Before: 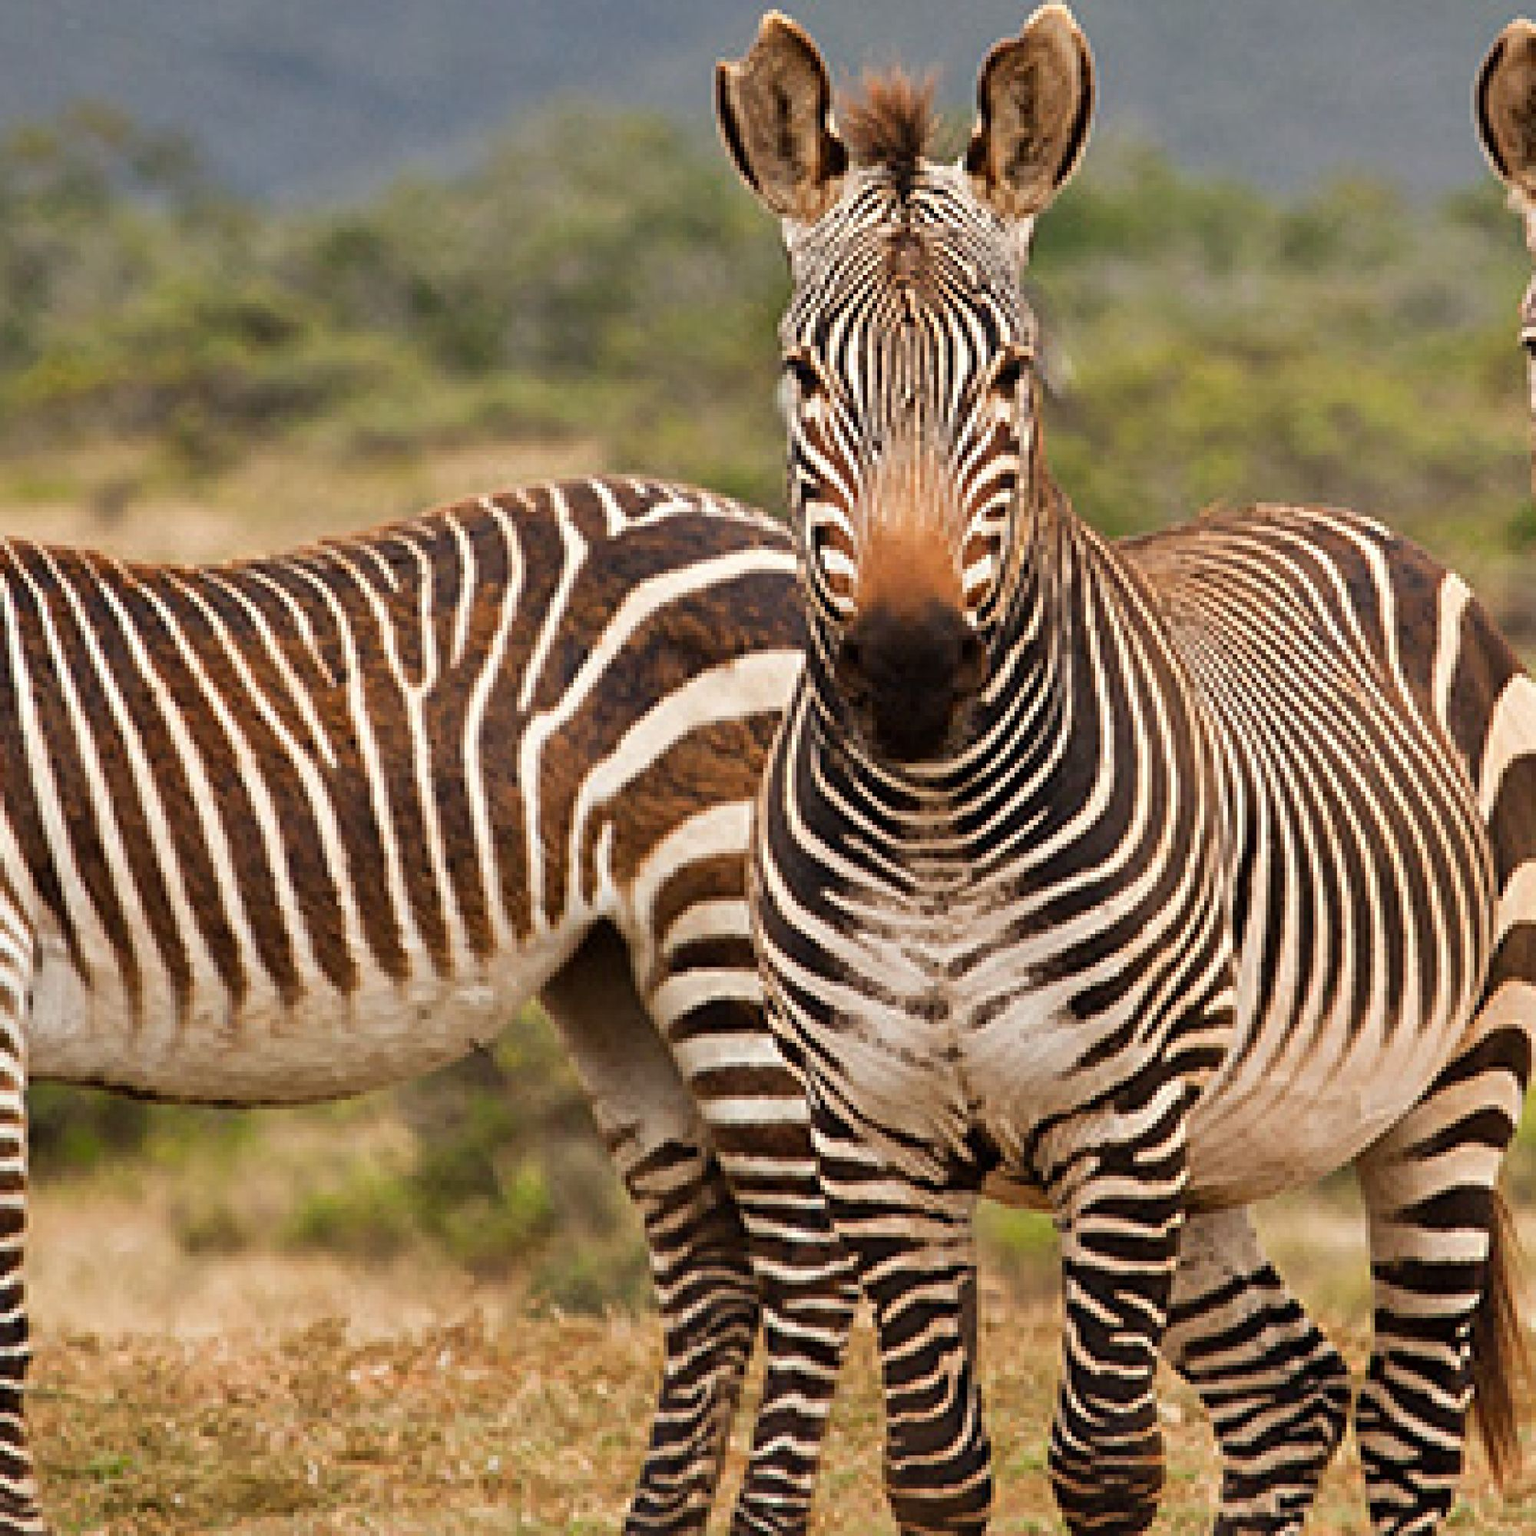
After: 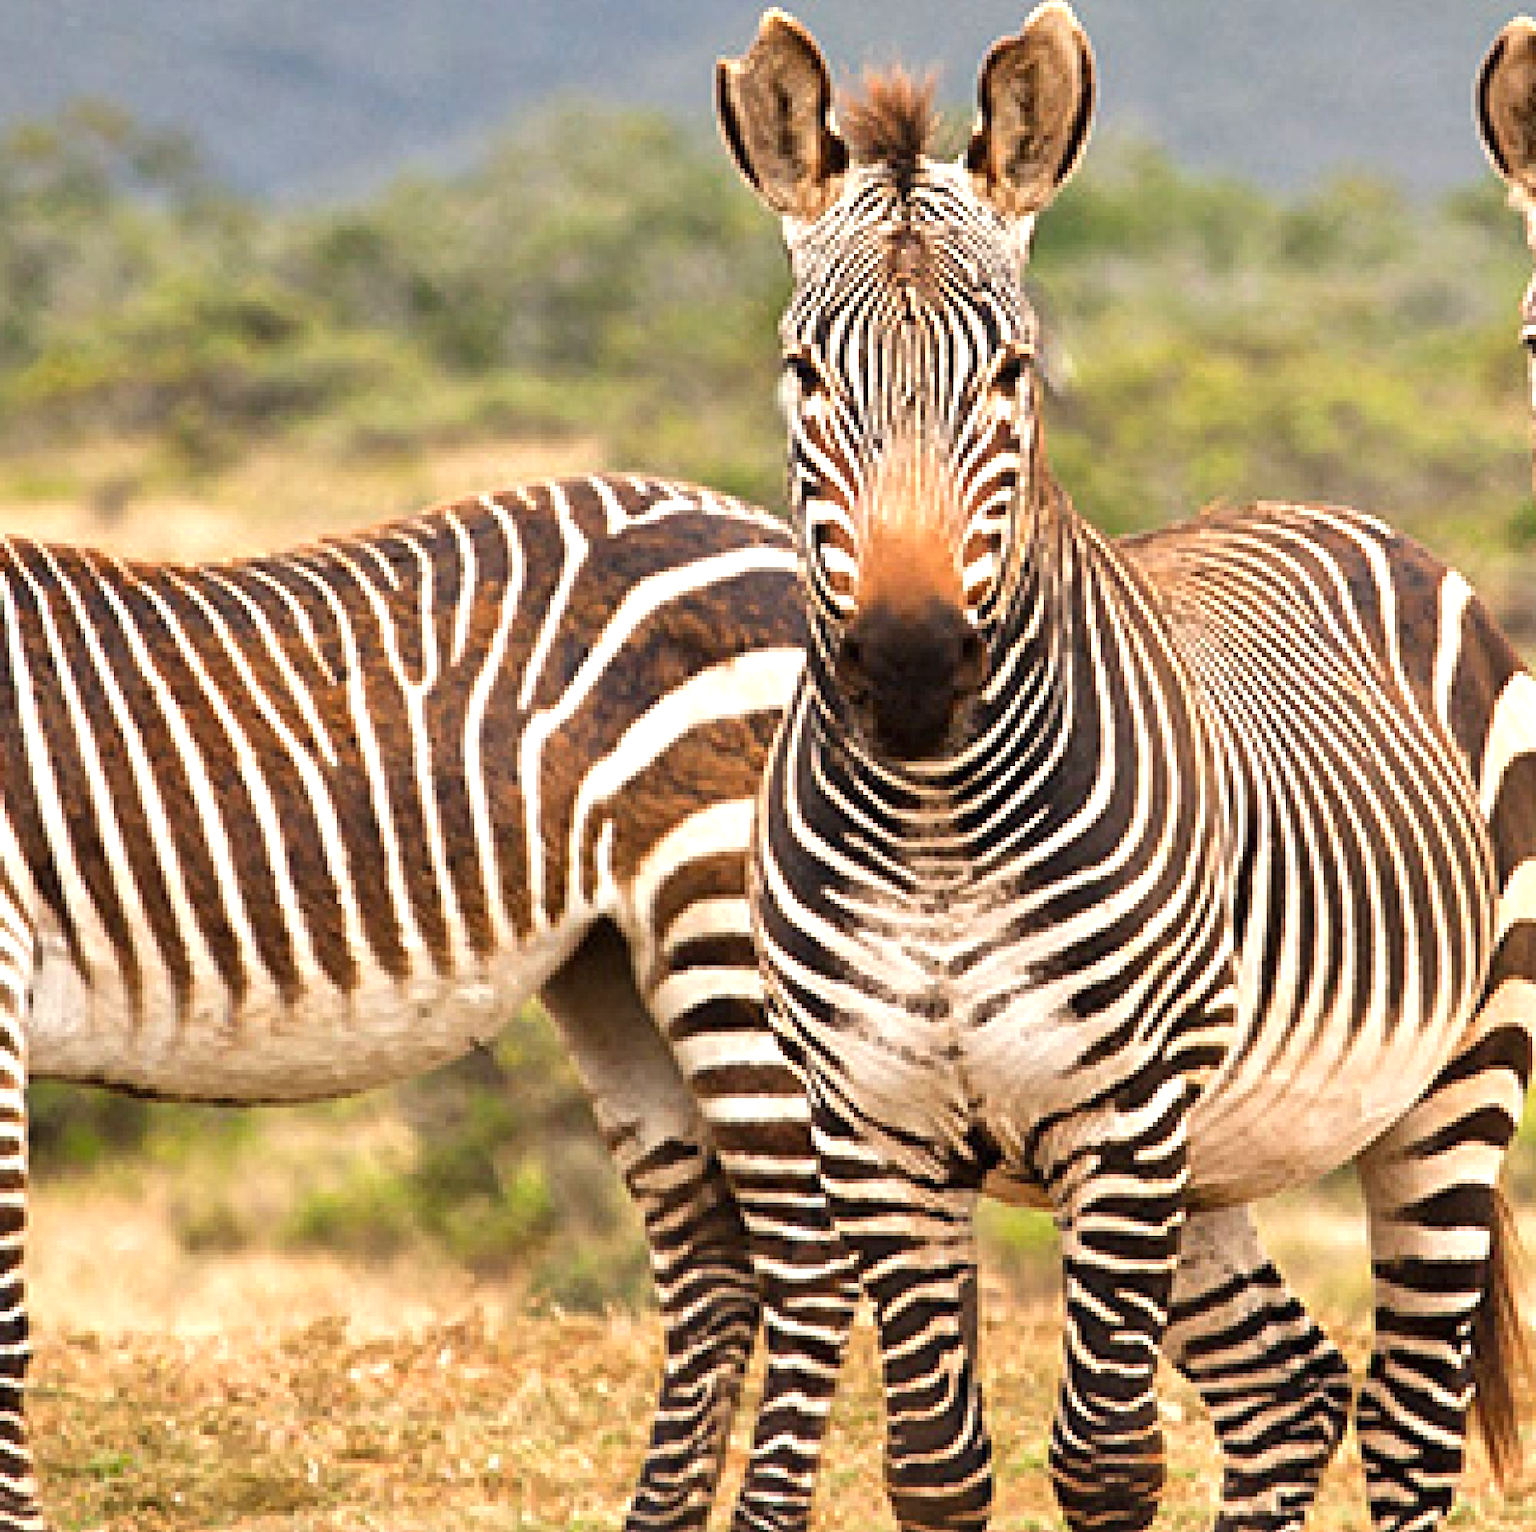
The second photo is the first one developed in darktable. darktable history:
crop: top 0.193%, bottom 0.1%
exposure: exposure 0.809 EV, compensate highlight preservation false
